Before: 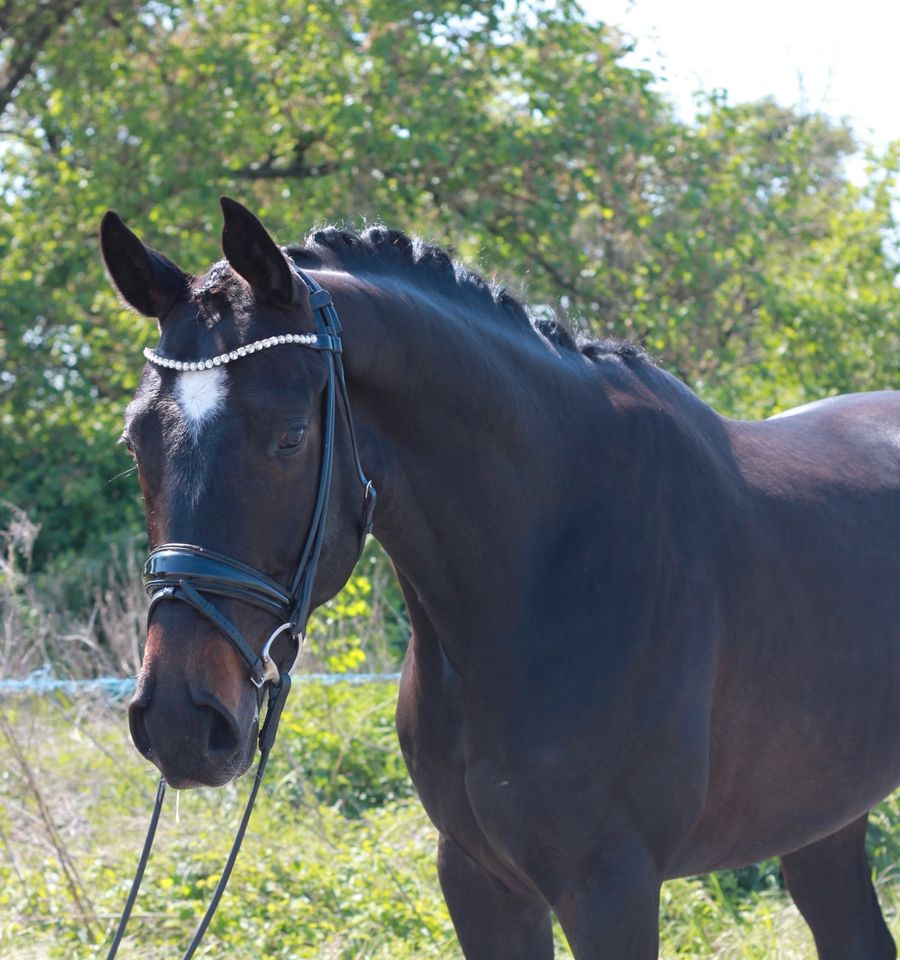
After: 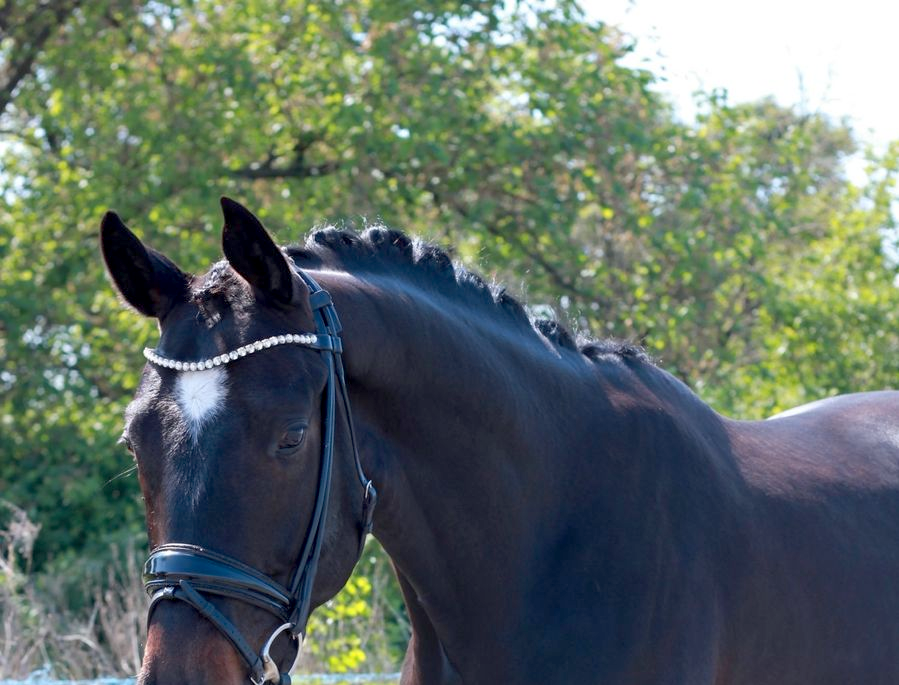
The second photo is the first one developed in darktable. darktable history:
crop: bottom 28.576%
exposure: black level correction 0.011, compensate highlight preservation false
